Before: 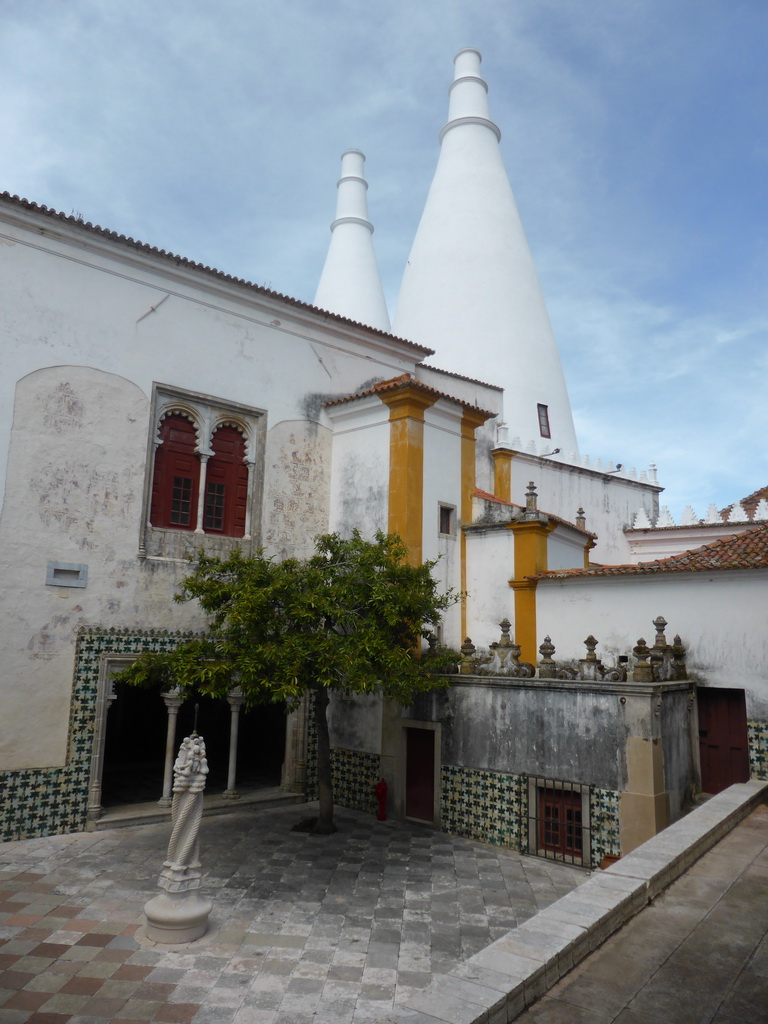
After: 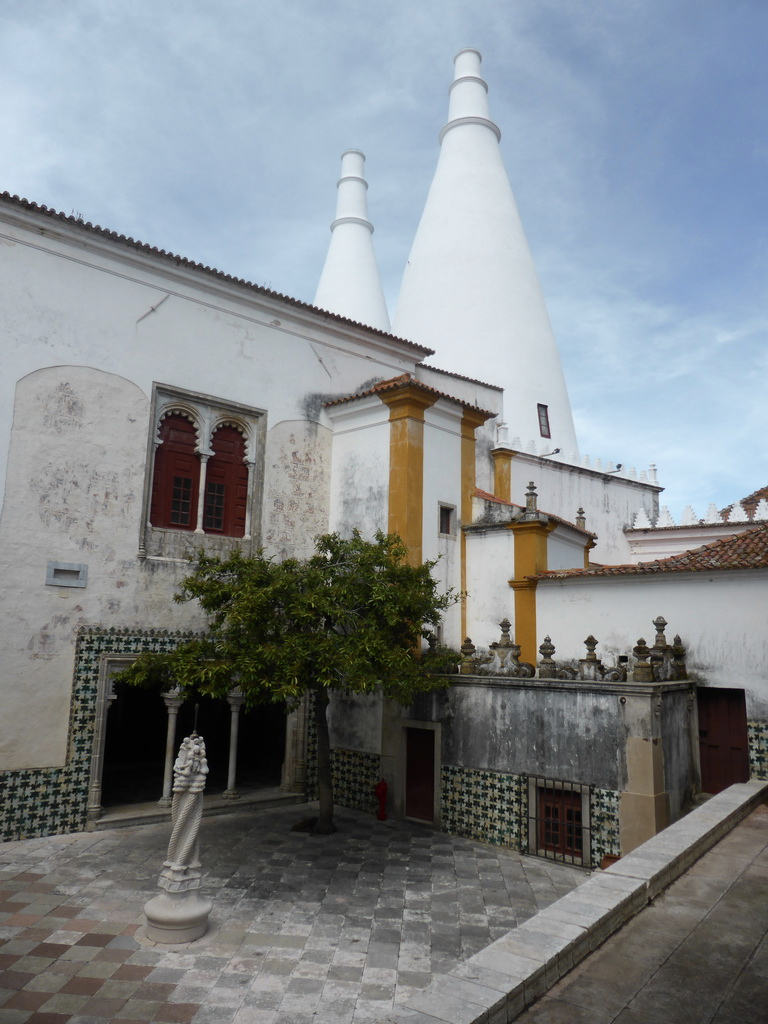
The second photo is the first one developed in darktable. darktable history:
contrast brightness saturation: contrast 0.11, saturation -0.162
